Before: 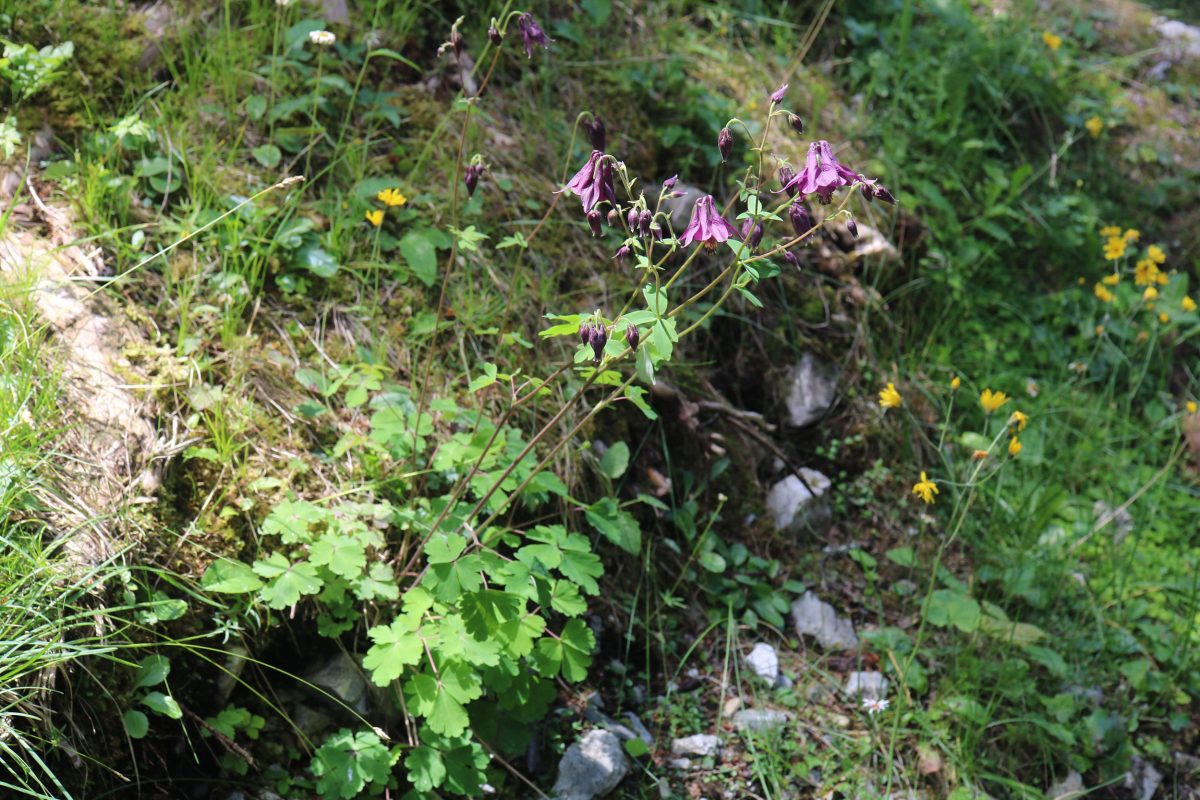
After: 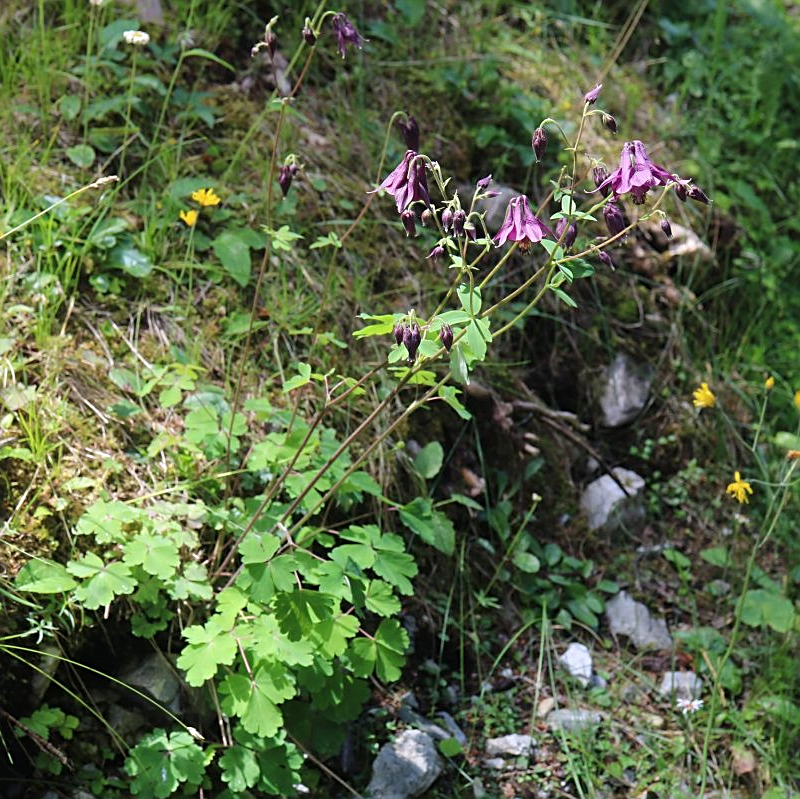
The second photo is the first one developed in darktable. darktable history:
crop and rotate: left 15.503%, right 17.78%
sharpen: on, module defaults
